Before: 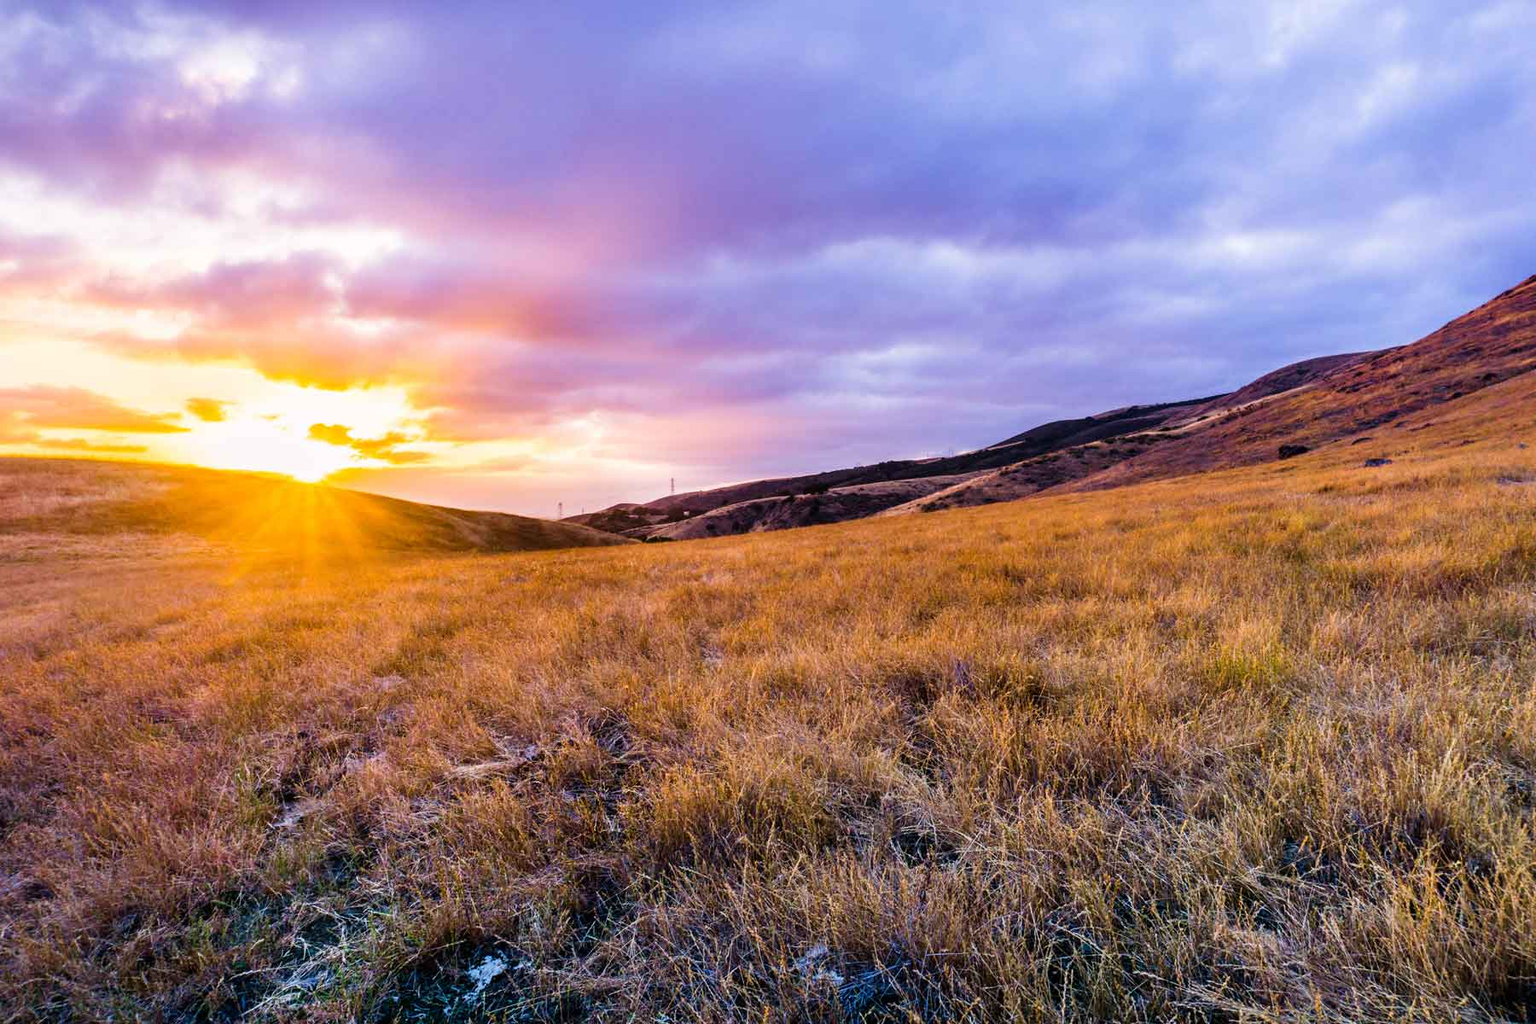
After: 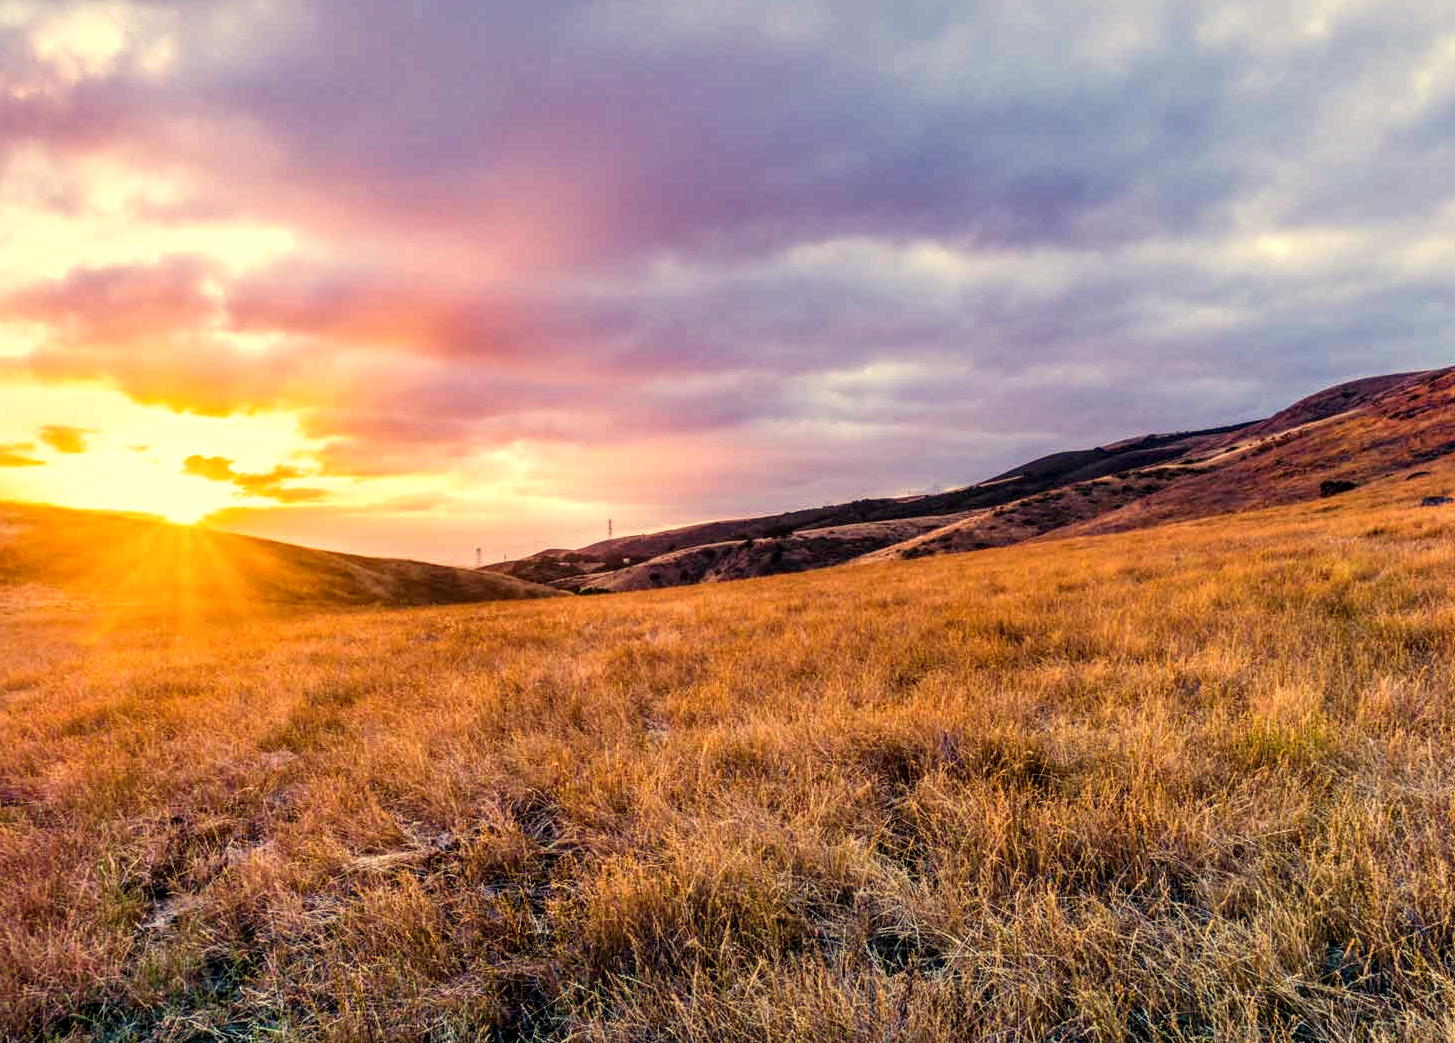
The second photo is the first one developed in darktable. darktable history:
crop: left 9.929%, top 3.475%, right 9.188%, bottom 9.529%
local contrast: on, module defaults
white balance: red 1.08, blue 0.791
